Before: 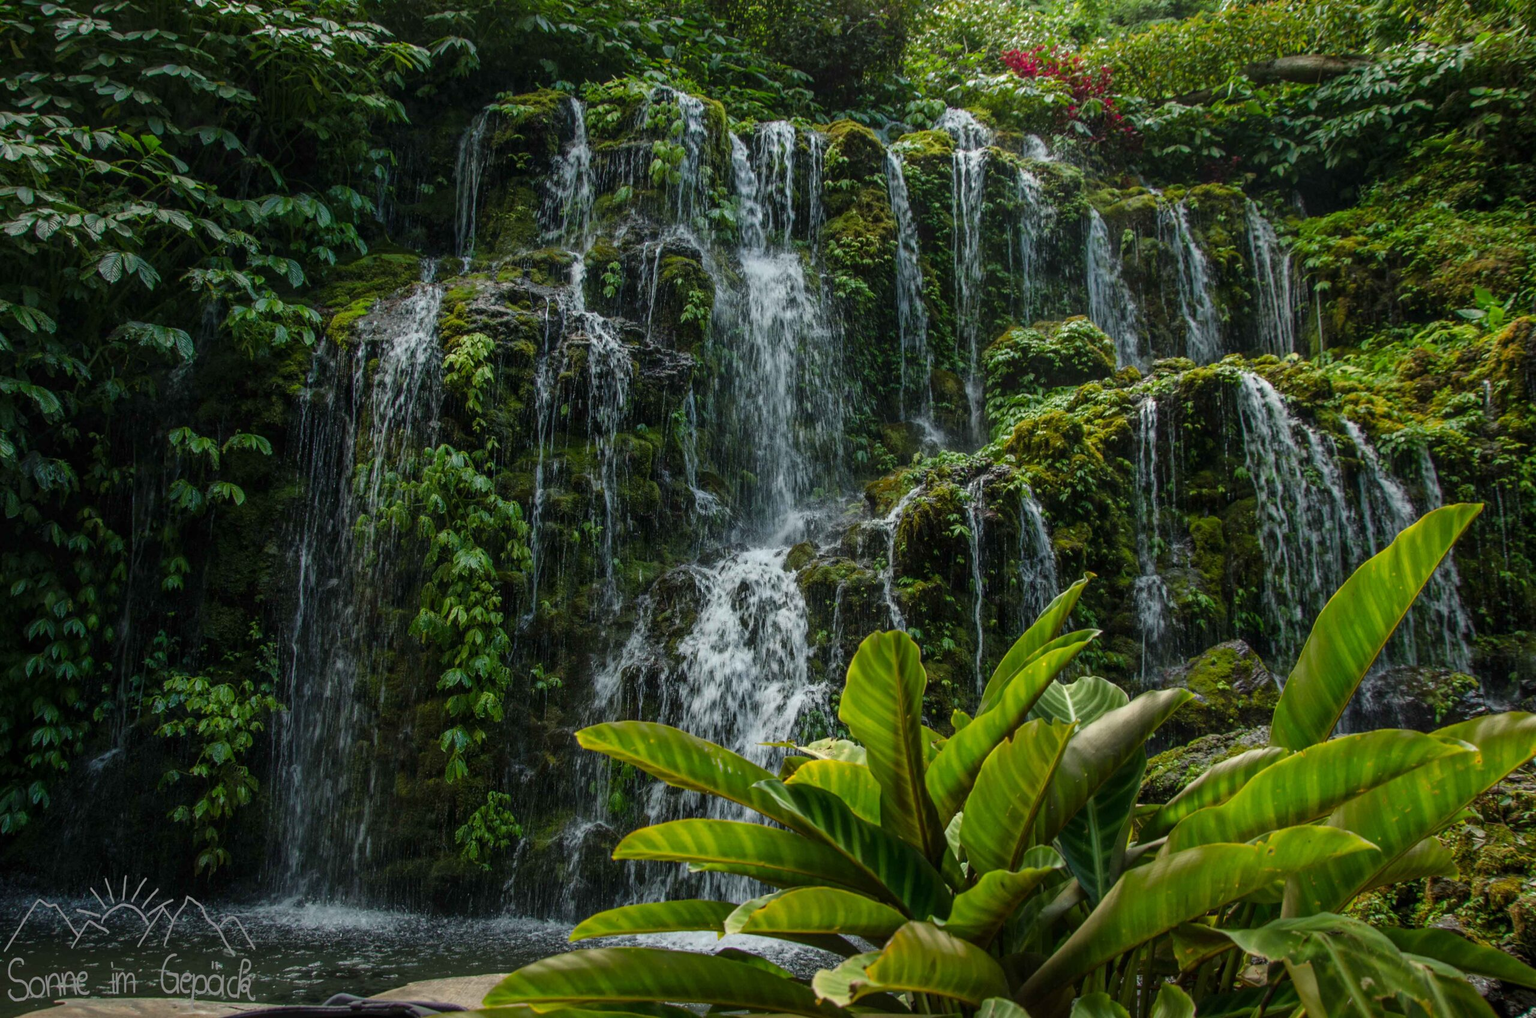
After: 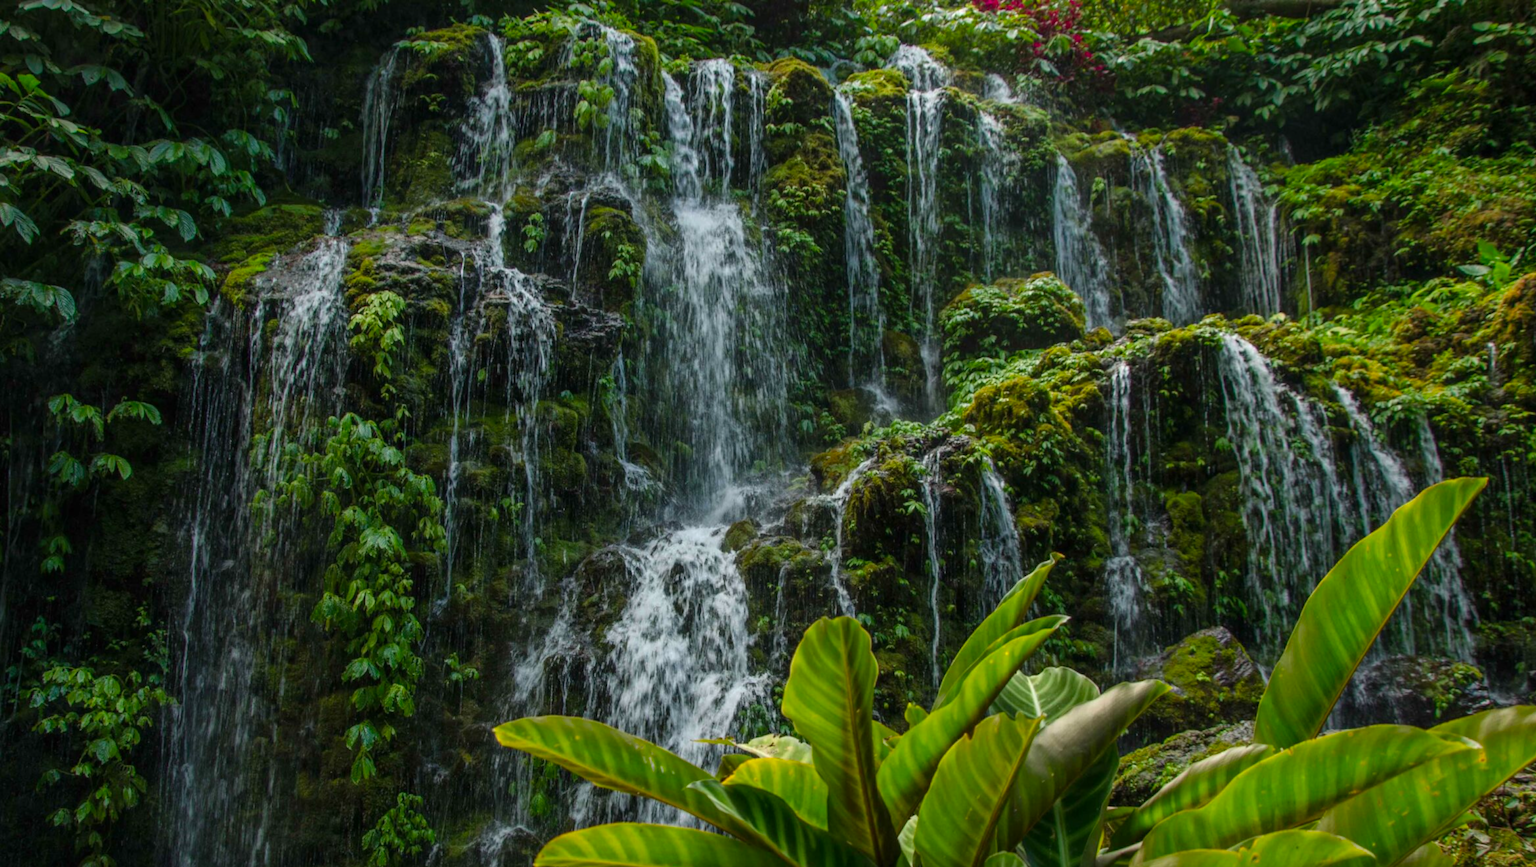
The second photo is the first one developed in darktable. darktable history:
crop: left 8.155%, top 6.611%, bottom 15.385%
color calibration: output R [0.946, 0.065, -0.013, 0], output G [-0.246, 1.264, -0.017, 0], output B [0.046, -0.098, 1.05, 0], illuminant custom, x 0.344, y 0.359, temperature 5045.54 K
lowpass: radius 0.5, unbound 0
white balance: red 1.009, blue 1.027
